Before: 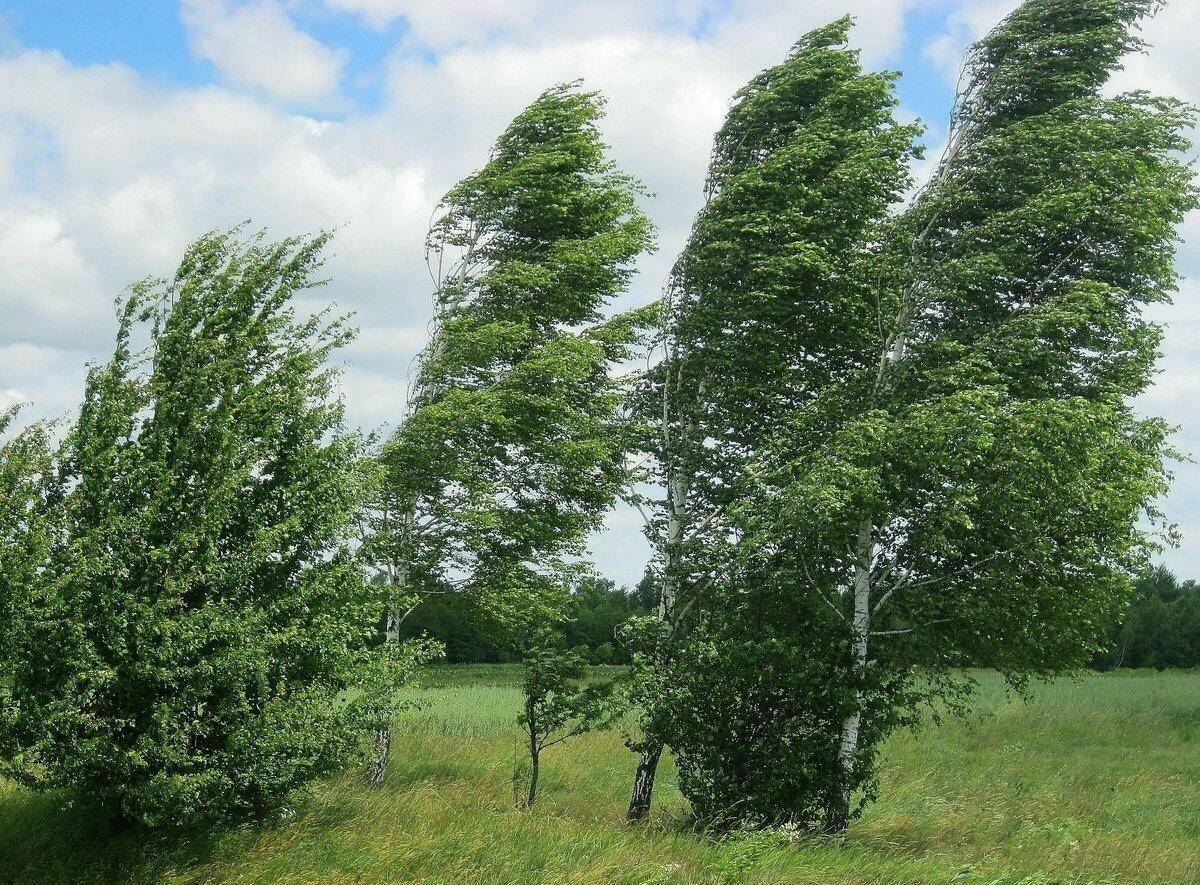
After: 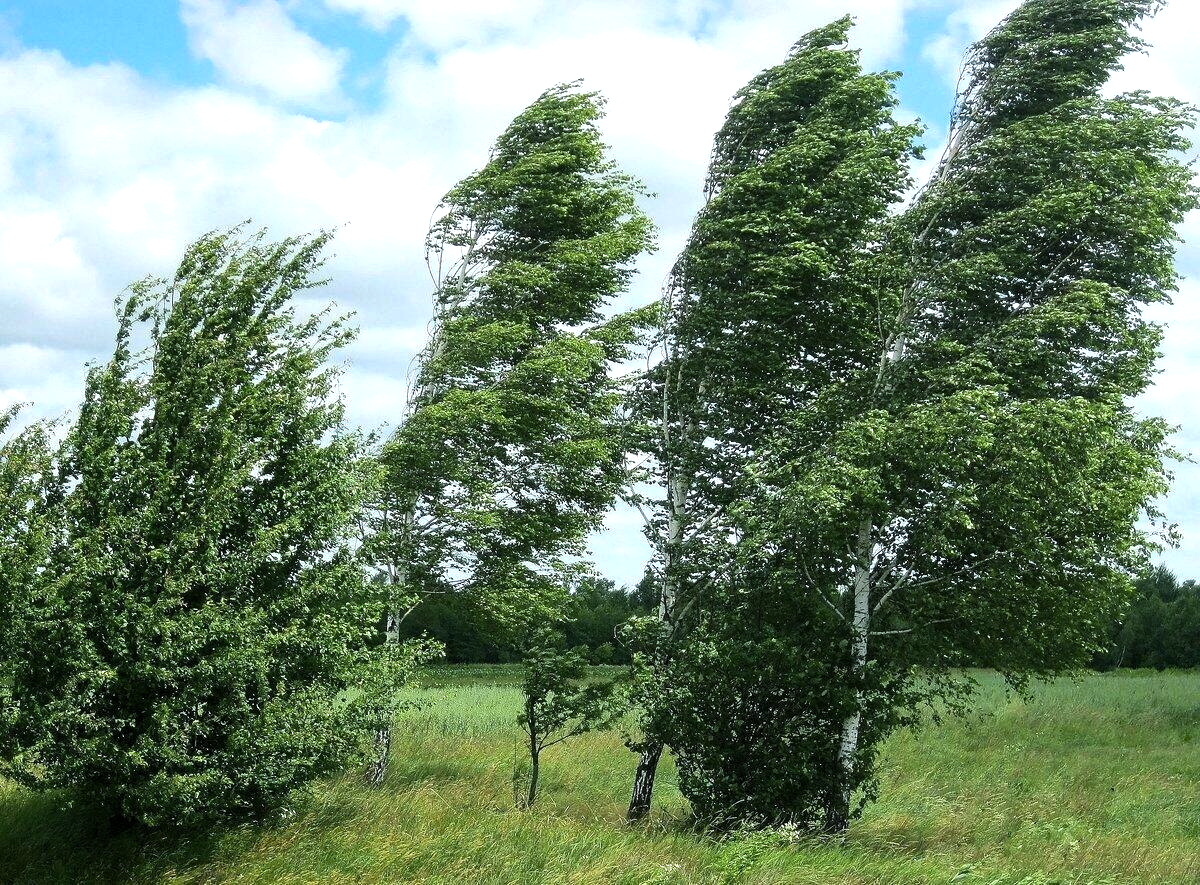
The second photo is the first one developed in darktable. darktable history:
white balance: red 0.974, blue 1.044
levels: levels [0.016, 0.492, 0.969]
haze removal: compatibility mode true, adaptive false
tone equalizer: -8 EV -0.417 EV, -7 EV -0.389 EV, -6 EV -0.333 EV, -5 EV -0.222 EV, -3 EV 0.222 EV, -2 EV 0.333 EV, -1 EV 0.389 EV, +0 EV 0.417 EV, edges refinement/feathering 500, mask exposure compensation -1.57 EV, preserve details no
